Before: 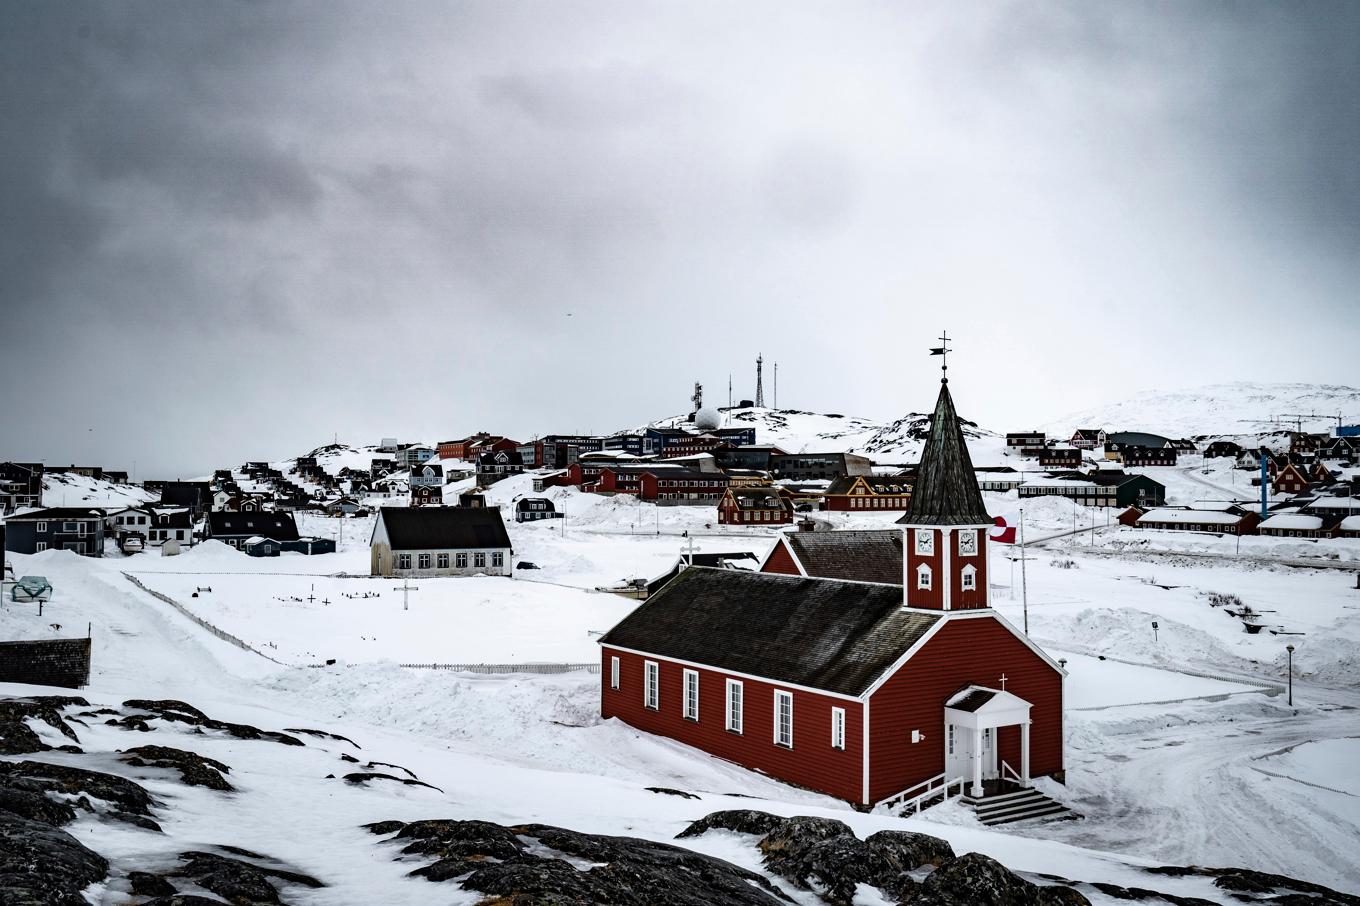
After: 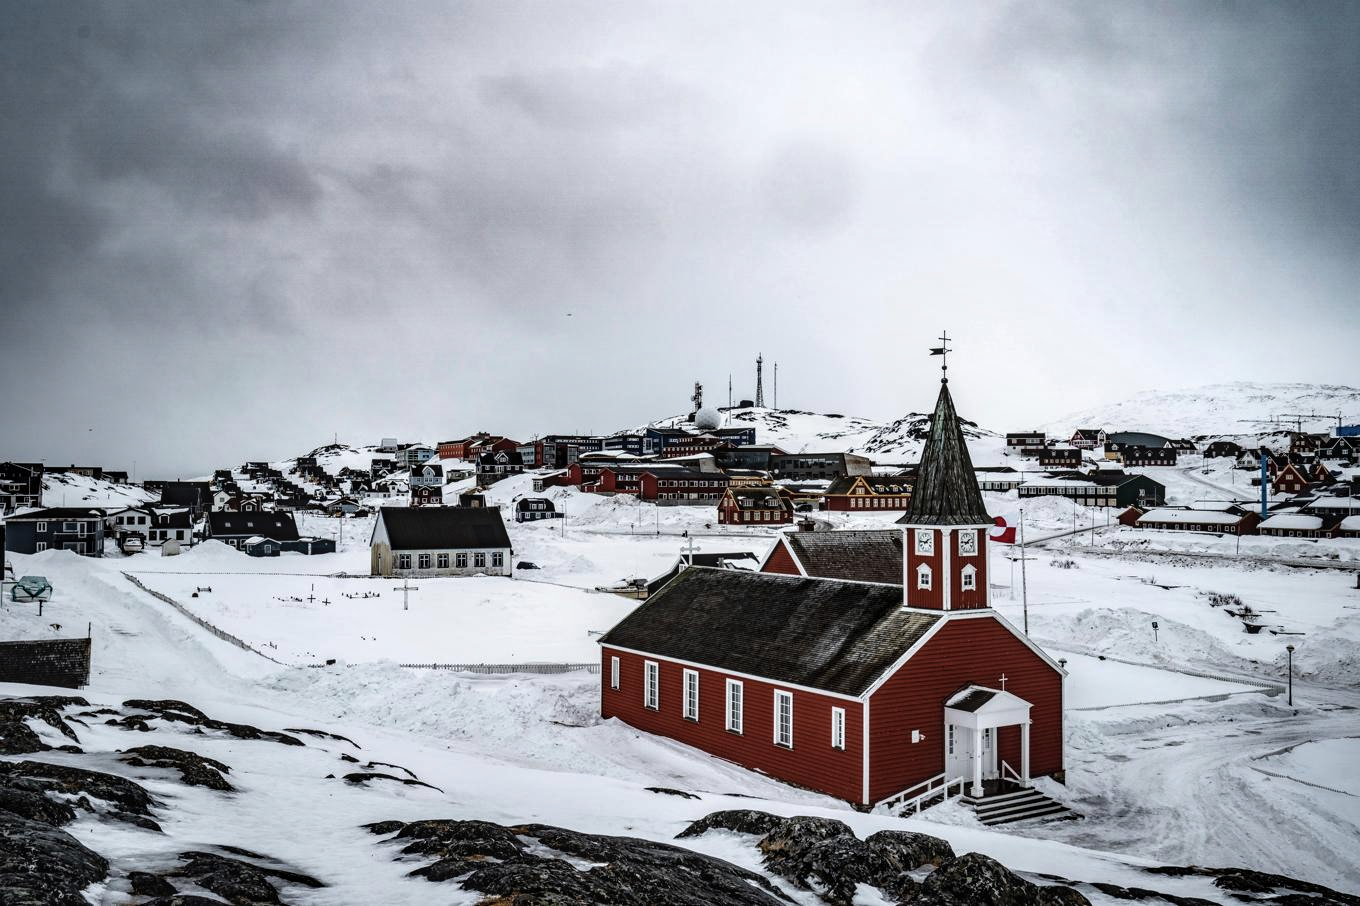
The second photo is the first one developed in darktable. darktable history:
local contrast: detail 130%
contrast brightness saturation: saturation -0.066
